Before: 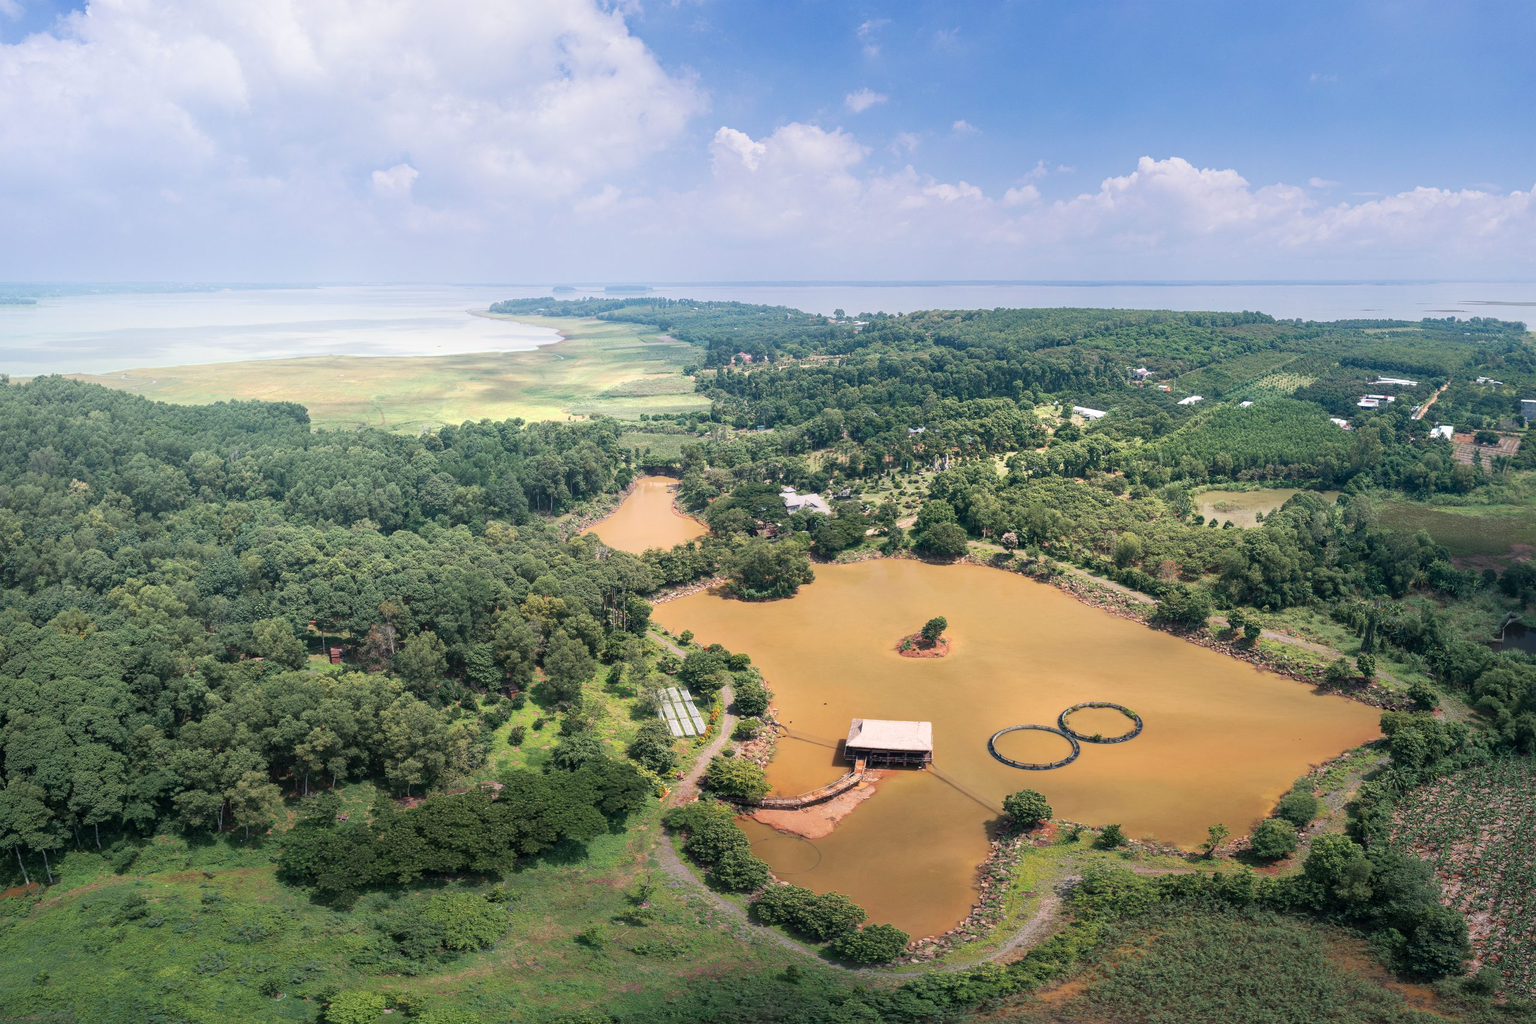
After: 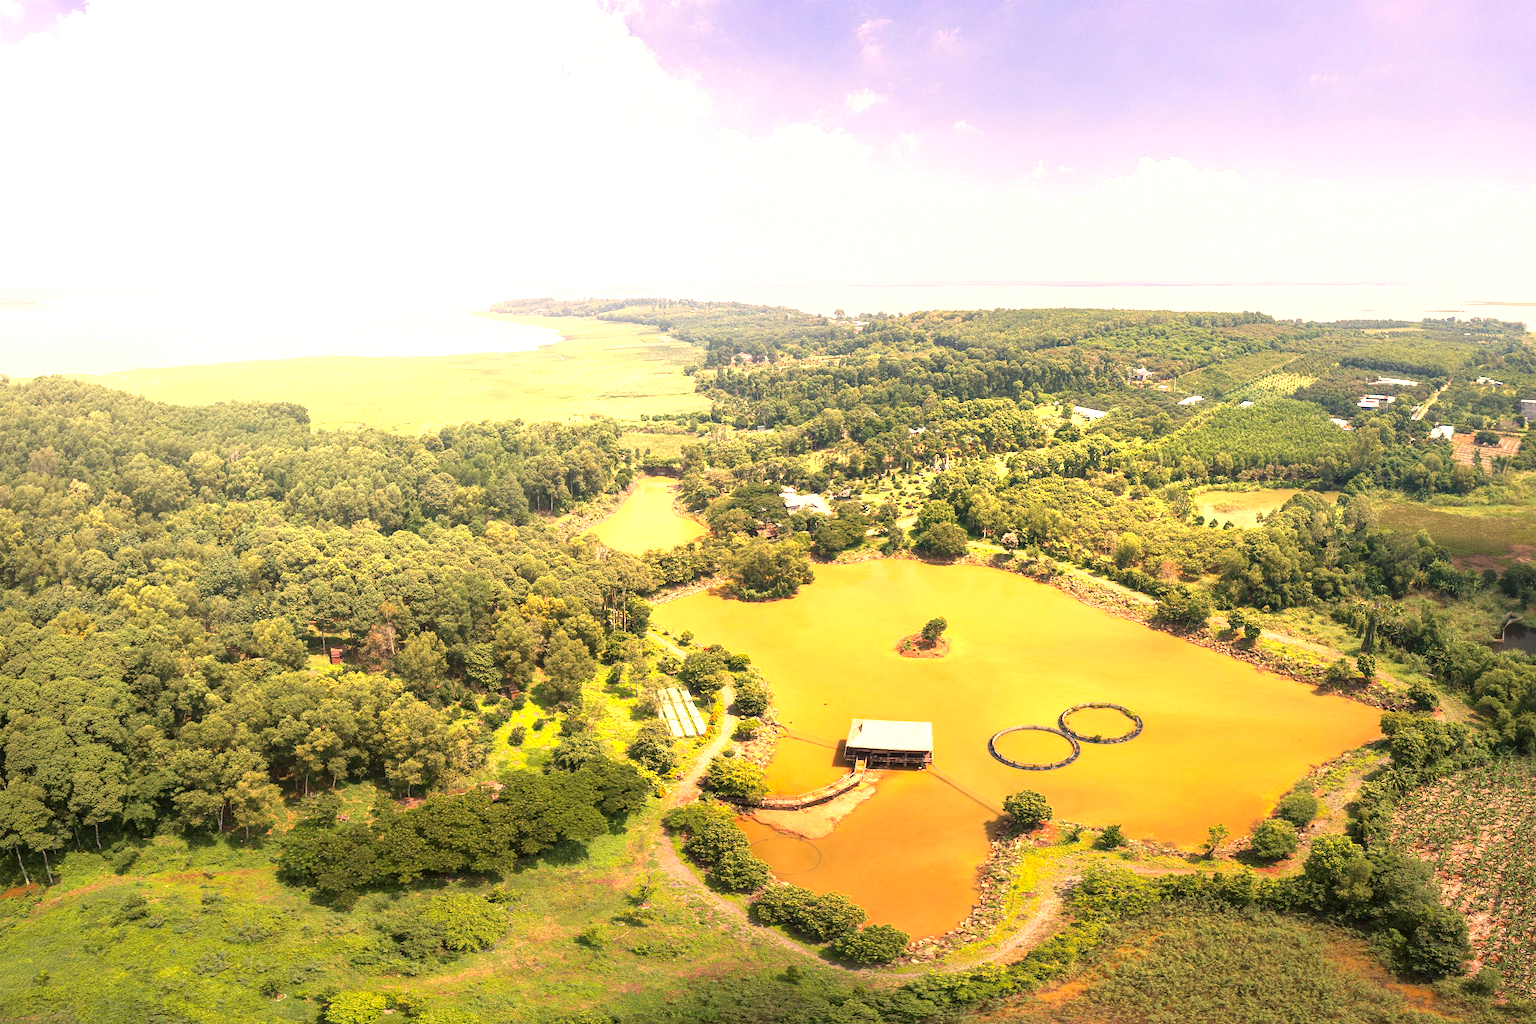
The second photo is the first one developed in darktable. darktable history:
exposure: black level correction 0, exposure 1.2 EV, compensate exposure bias true, compensate highlight preservation false
color correction: highlights a* 17.94, highlights b* 35.39, shadows a* 1.48, shadows b* 6.42, saturation 1.01
